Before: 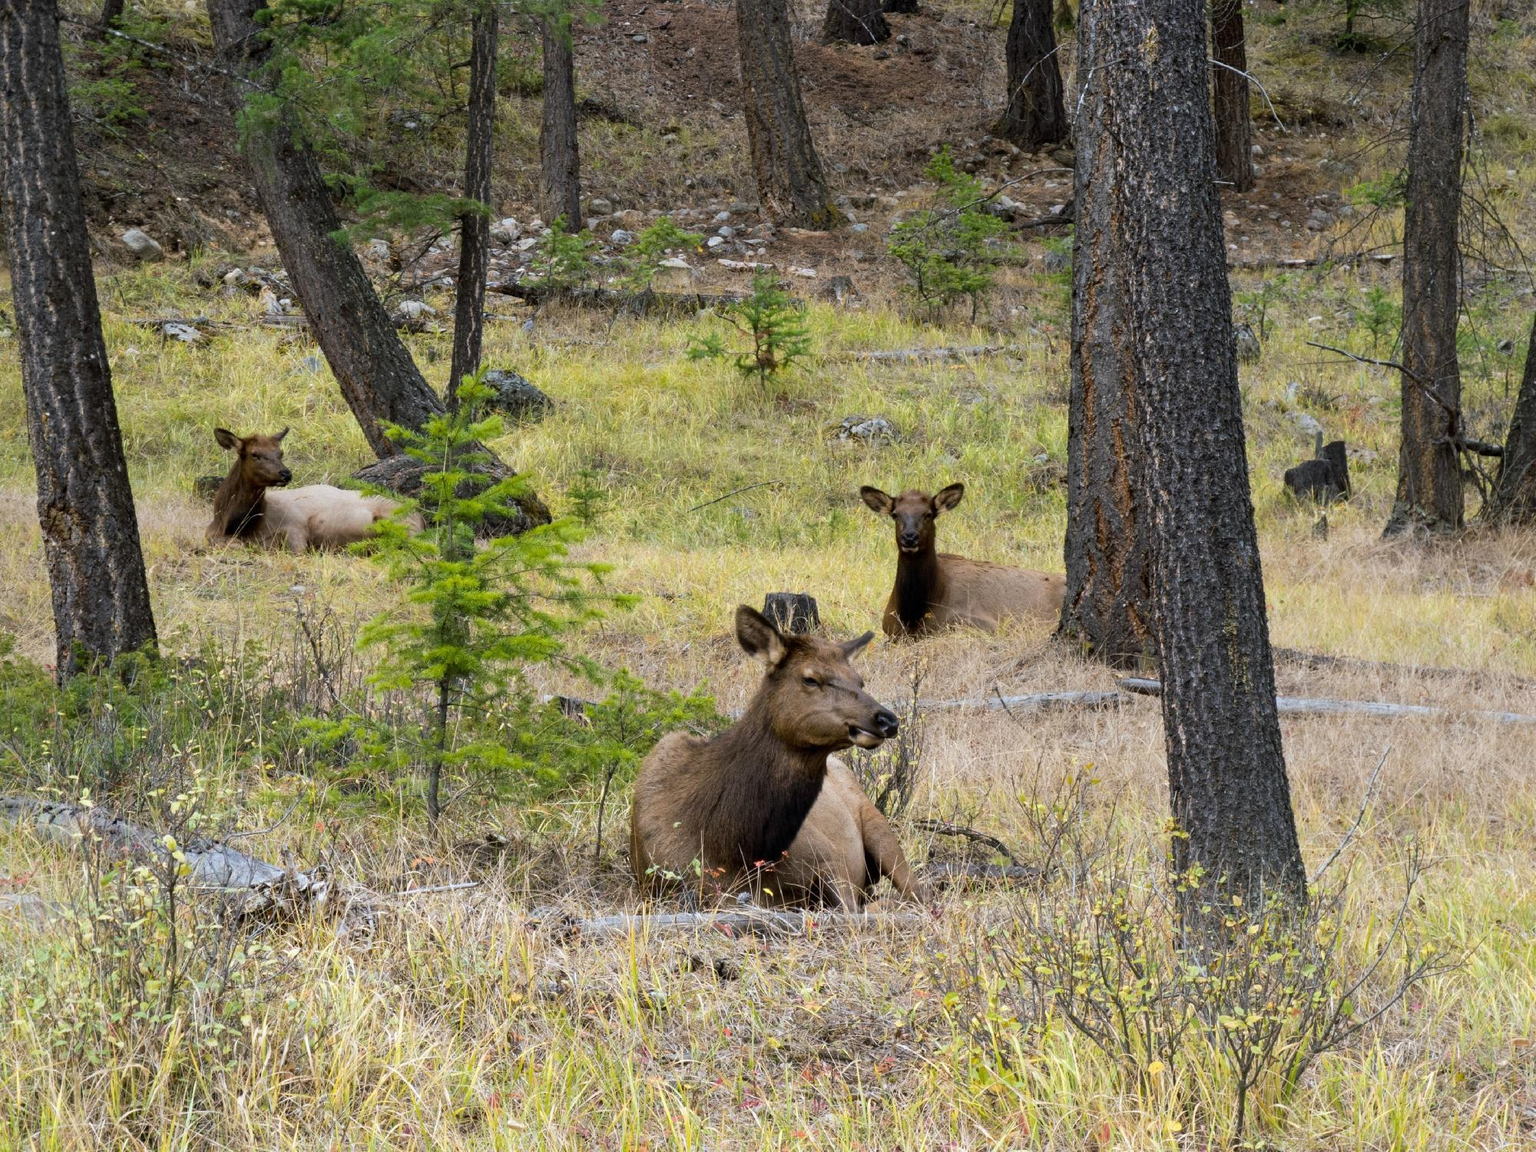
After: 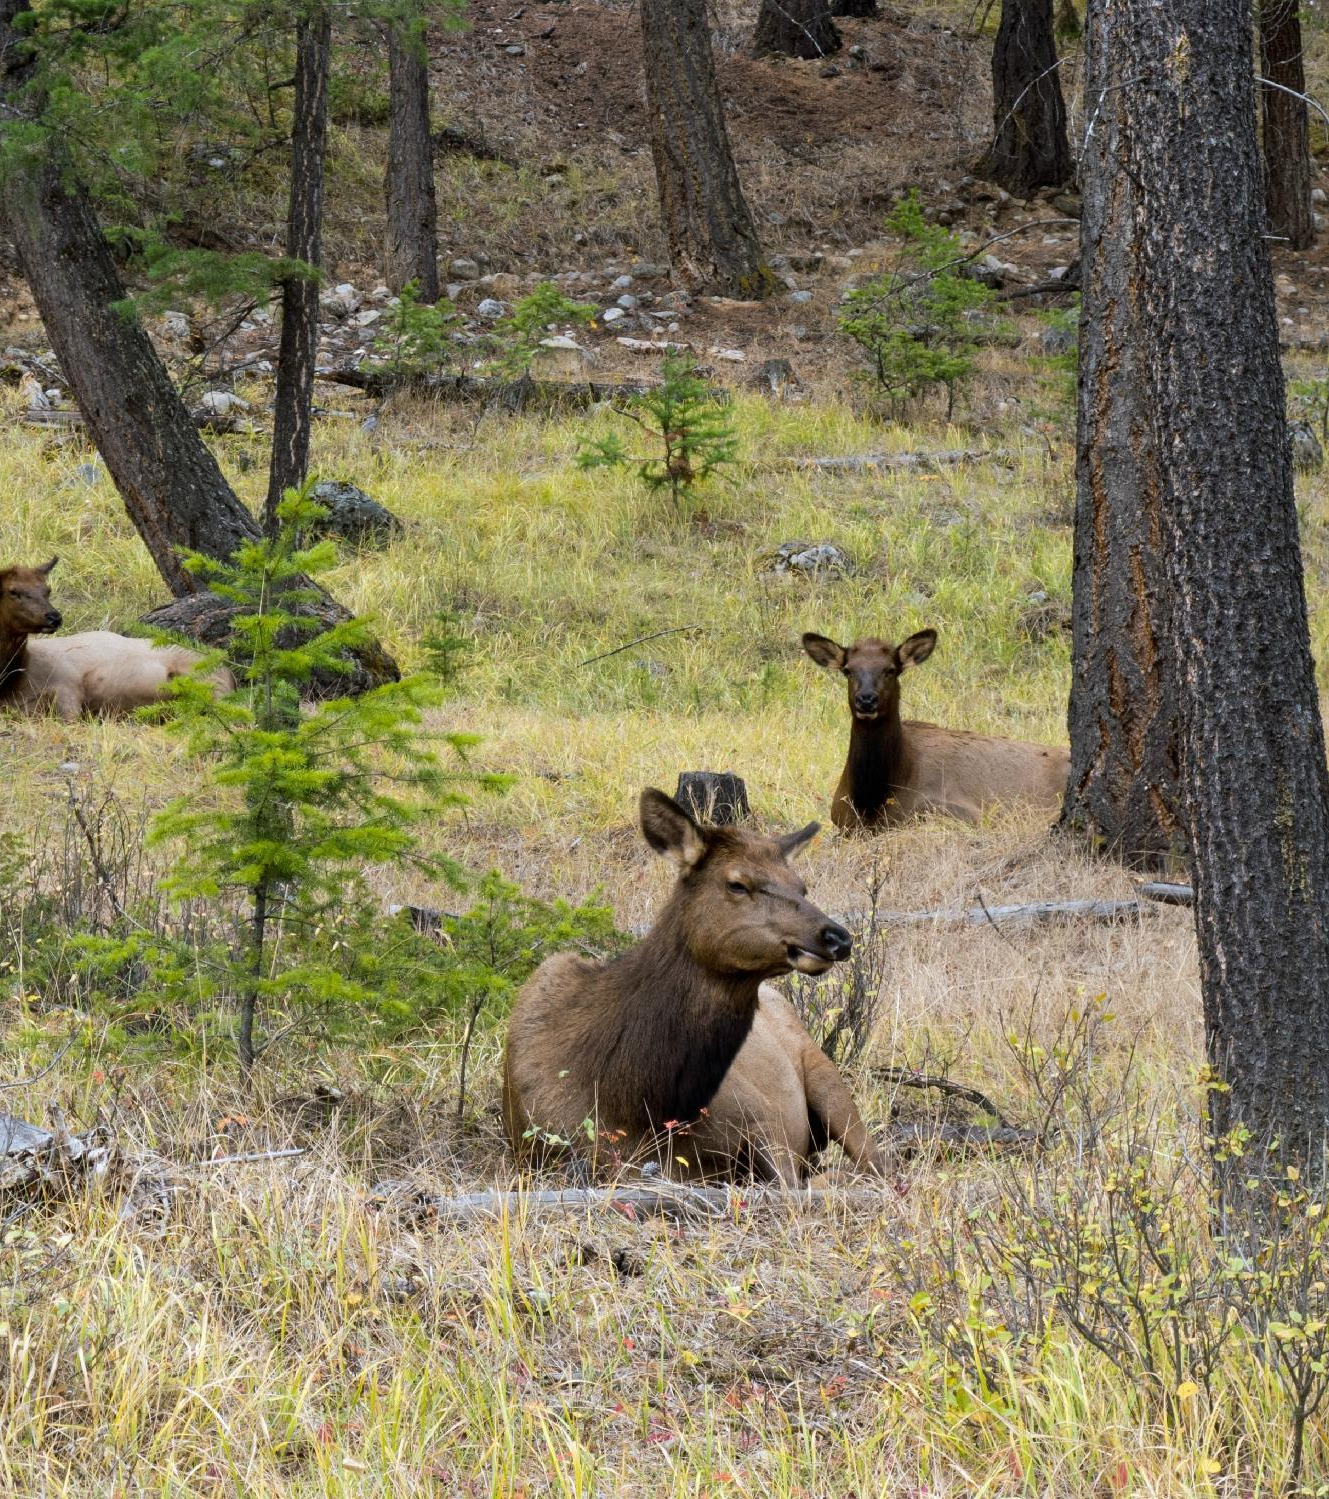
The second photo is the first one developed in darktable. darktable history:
crop and rotate: left 15.933%, right 17.61%
